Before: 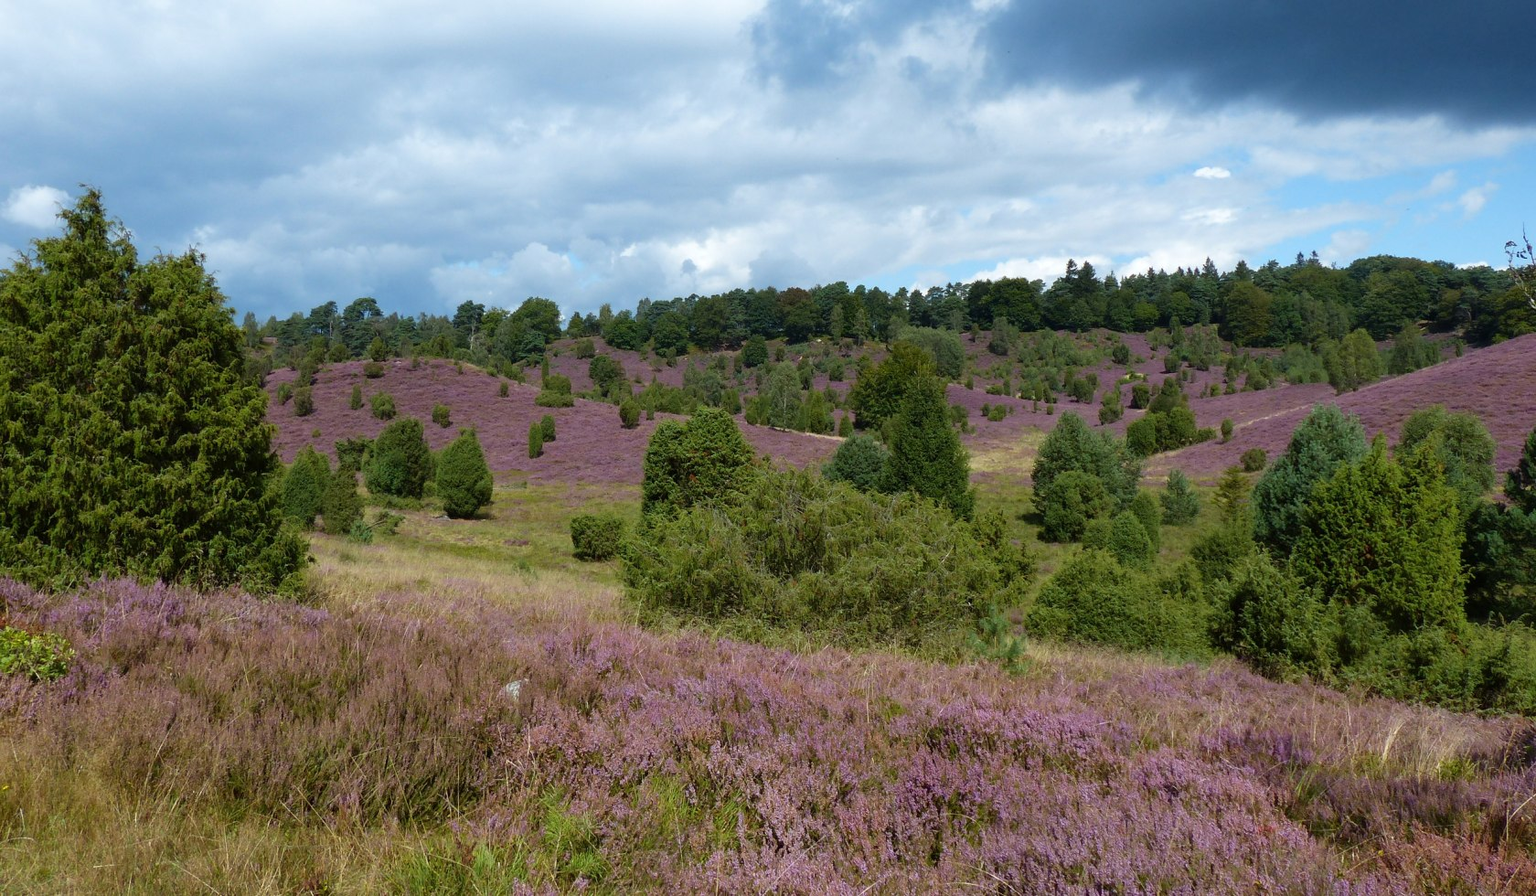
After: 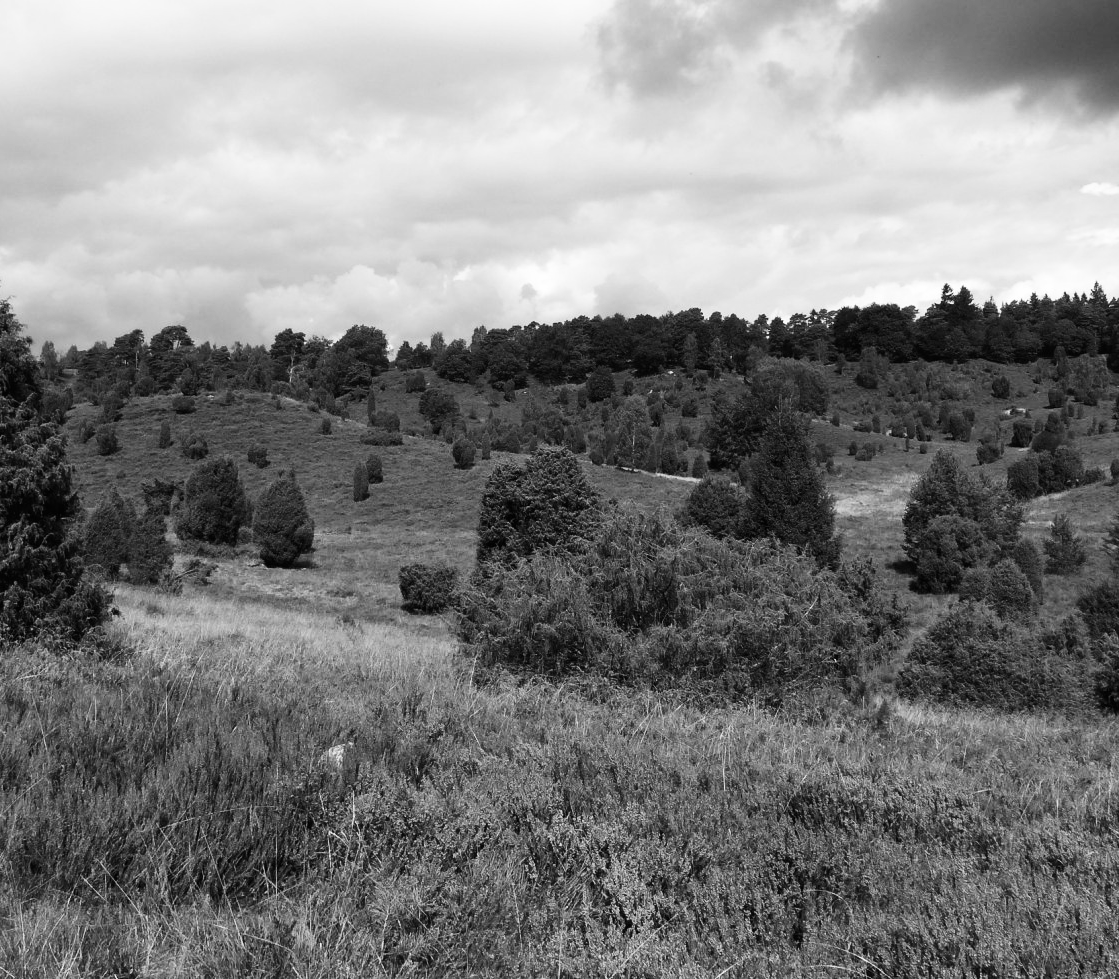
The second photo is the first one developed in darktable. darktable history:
crop and rotate: left 13.409%, right 19.924%
contrast brightness saturation: contrast 0.28
monochrome: on, module defaults
